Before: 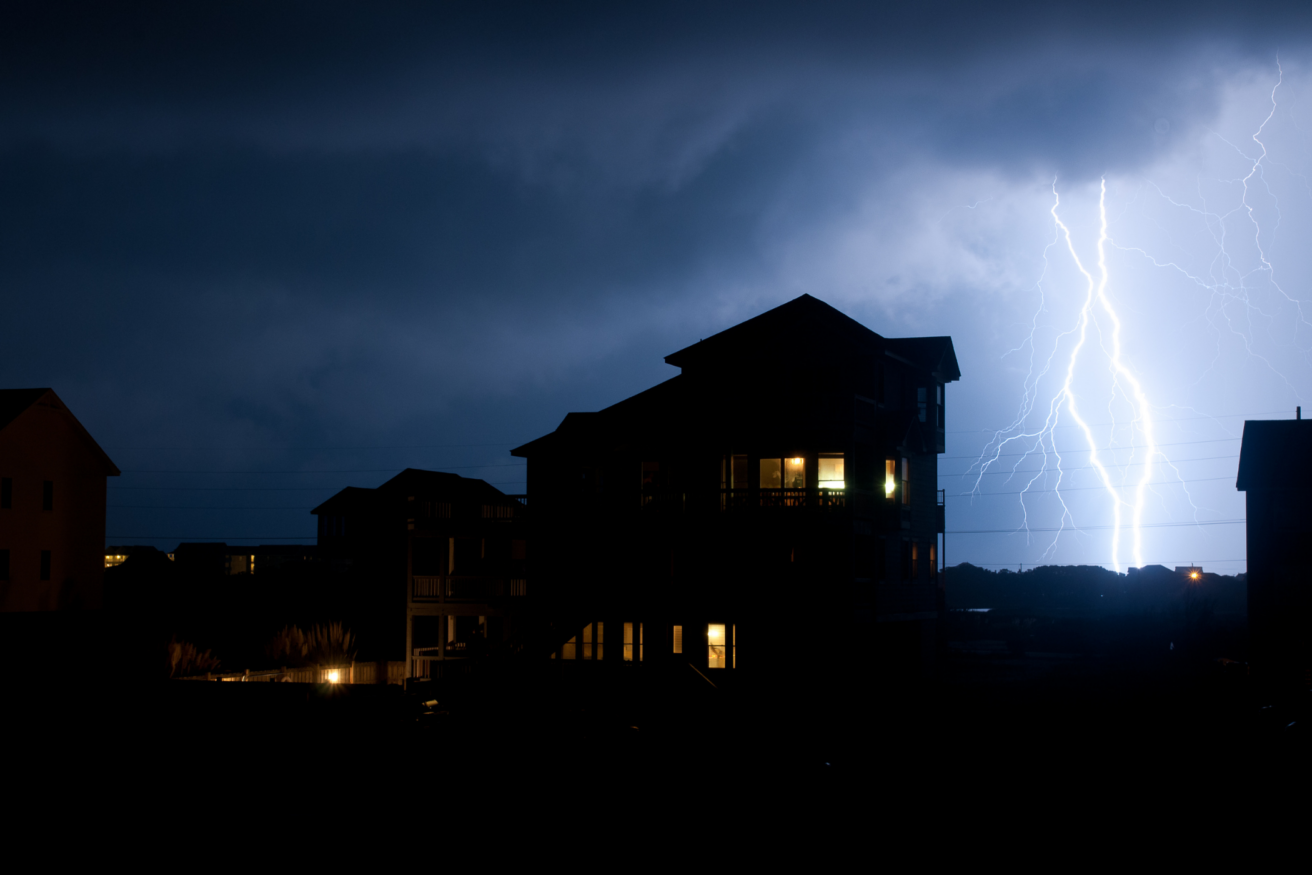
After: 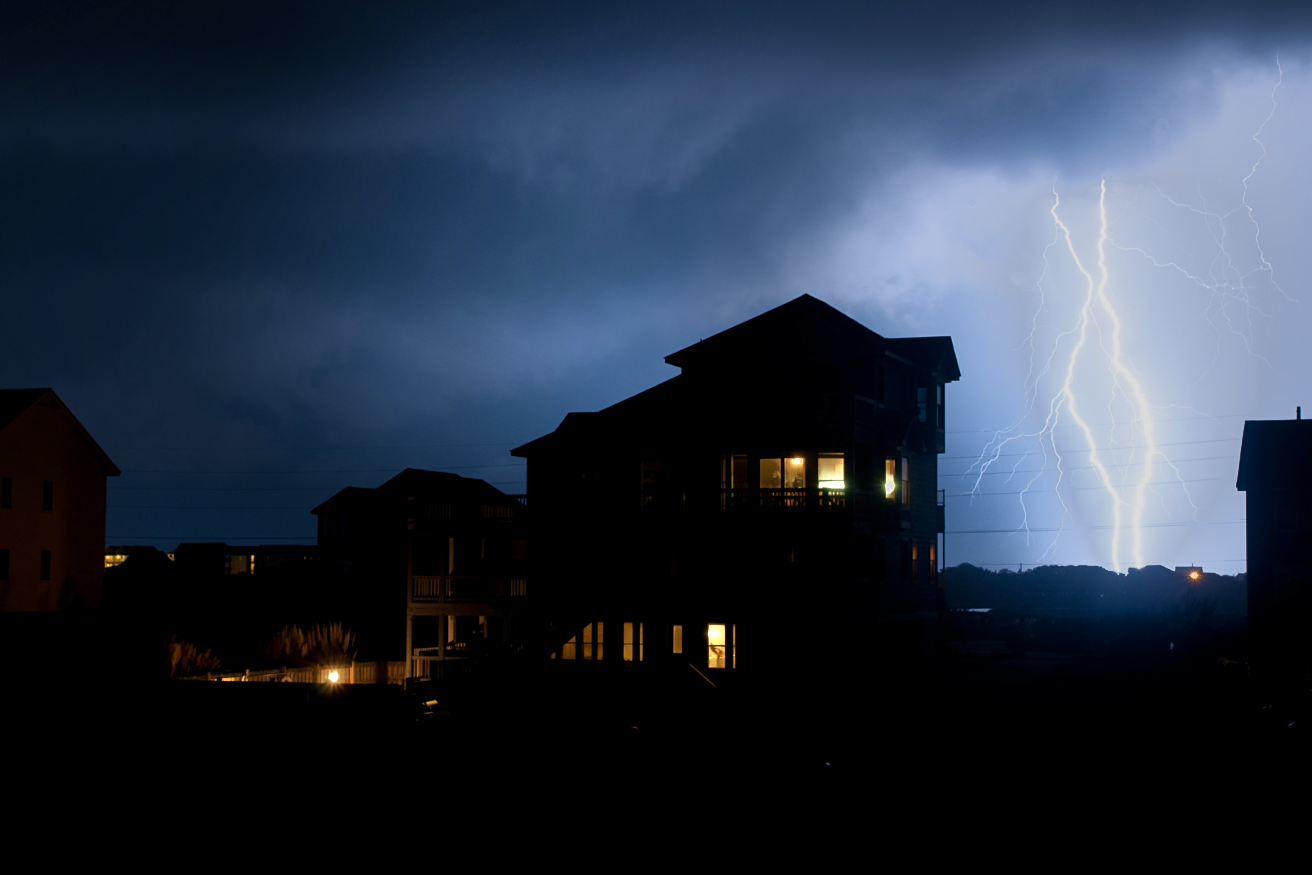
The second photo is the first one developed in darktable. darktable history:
sharpen: amount 0.2
tone equalizer: -7 EV -0.63 EV, -6 EV 1 EV, -5 EV -0.45 EV, -4 EV 0.43 EV, -3 EV 0.41 EV, -2 EV 0.15 EV, -1 EV -0.15 EV, +0 EV -0.39 EV, smoothing diameter 25%, edges refinement/feathering 10, preserve details guided filter
